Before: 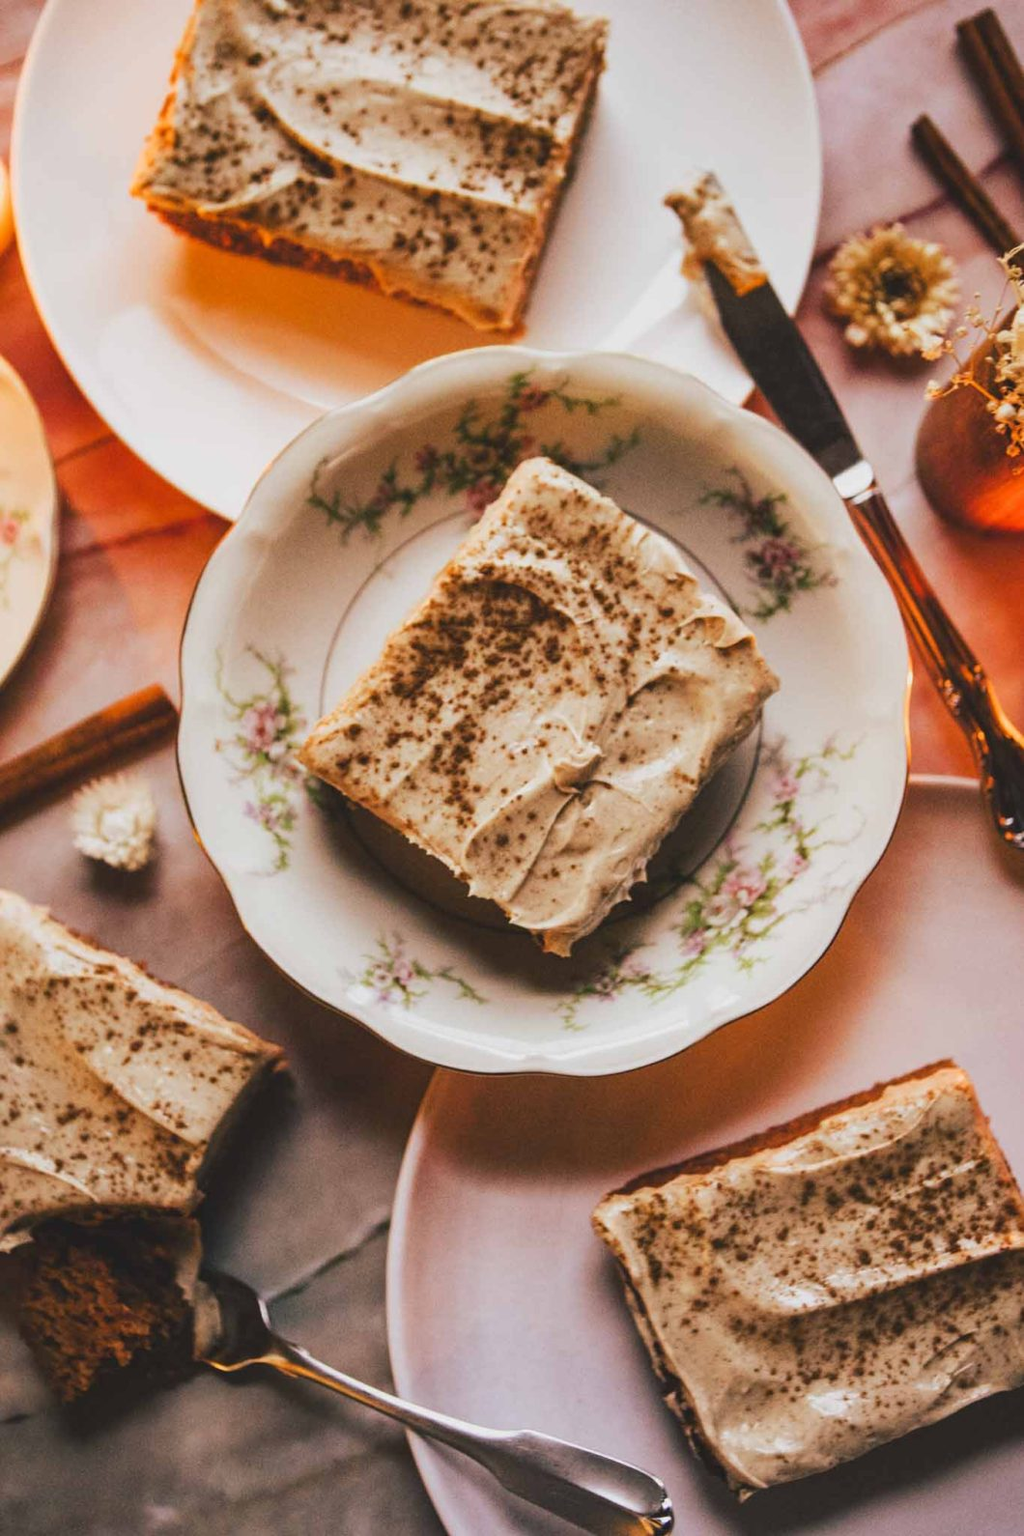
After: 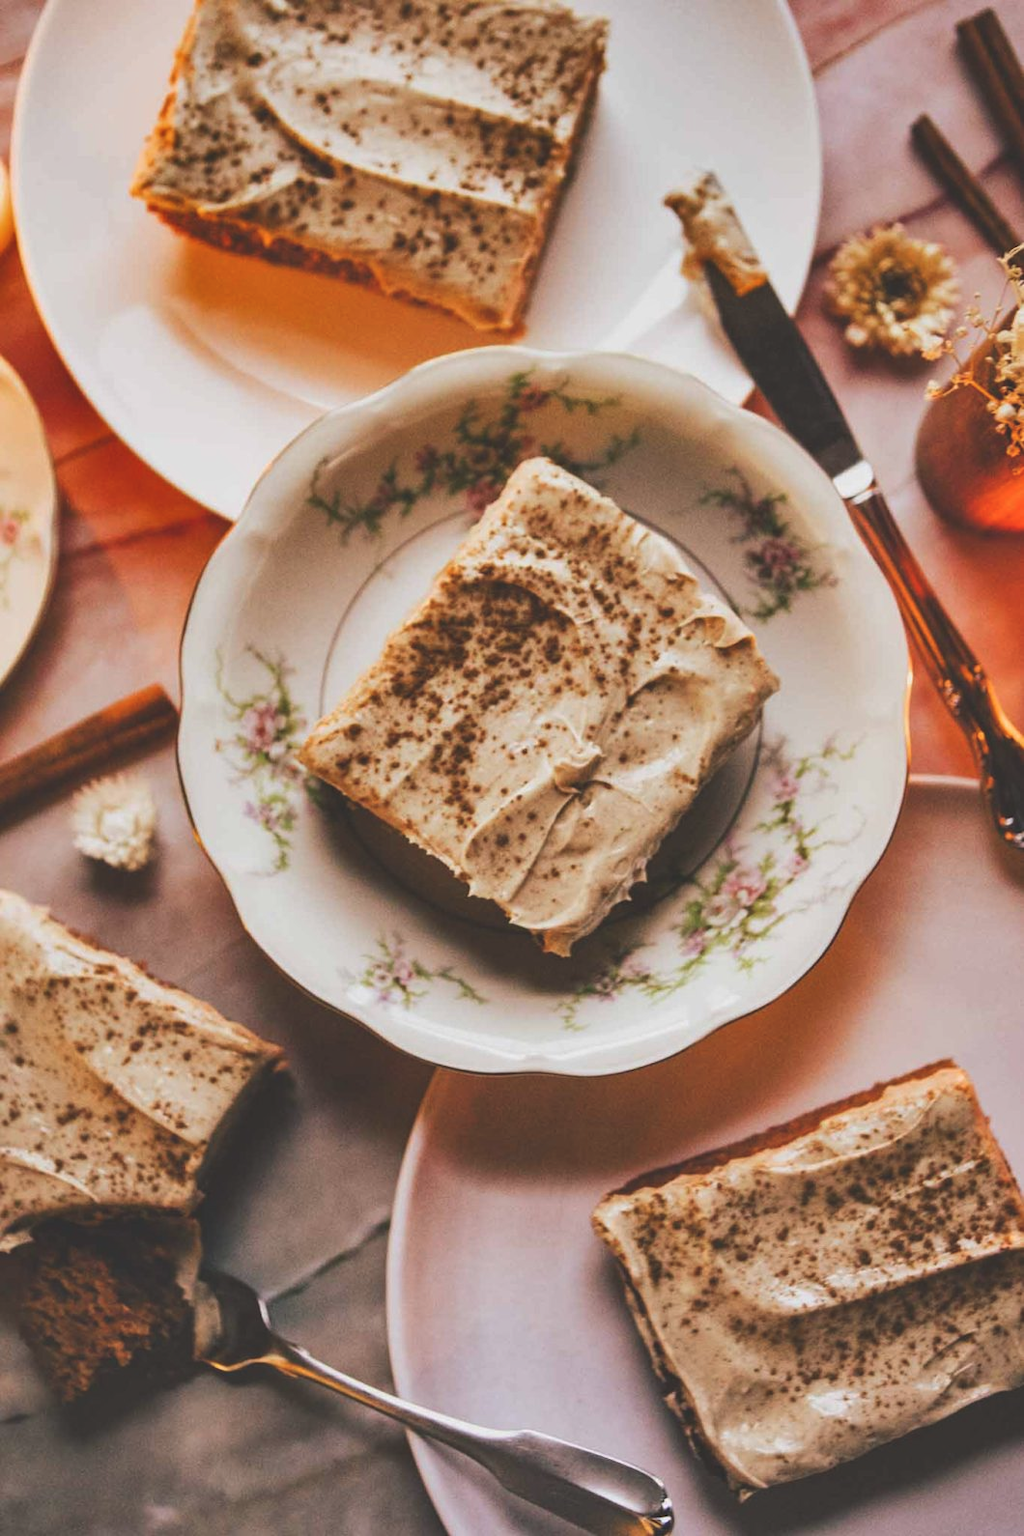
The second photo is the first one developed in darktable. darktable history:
exposure: black level correction -0.015, compensate highlight preservation false
shadows and highlights: highlights color adjustment 0%, low approximation 0.01, soften with gaussian
